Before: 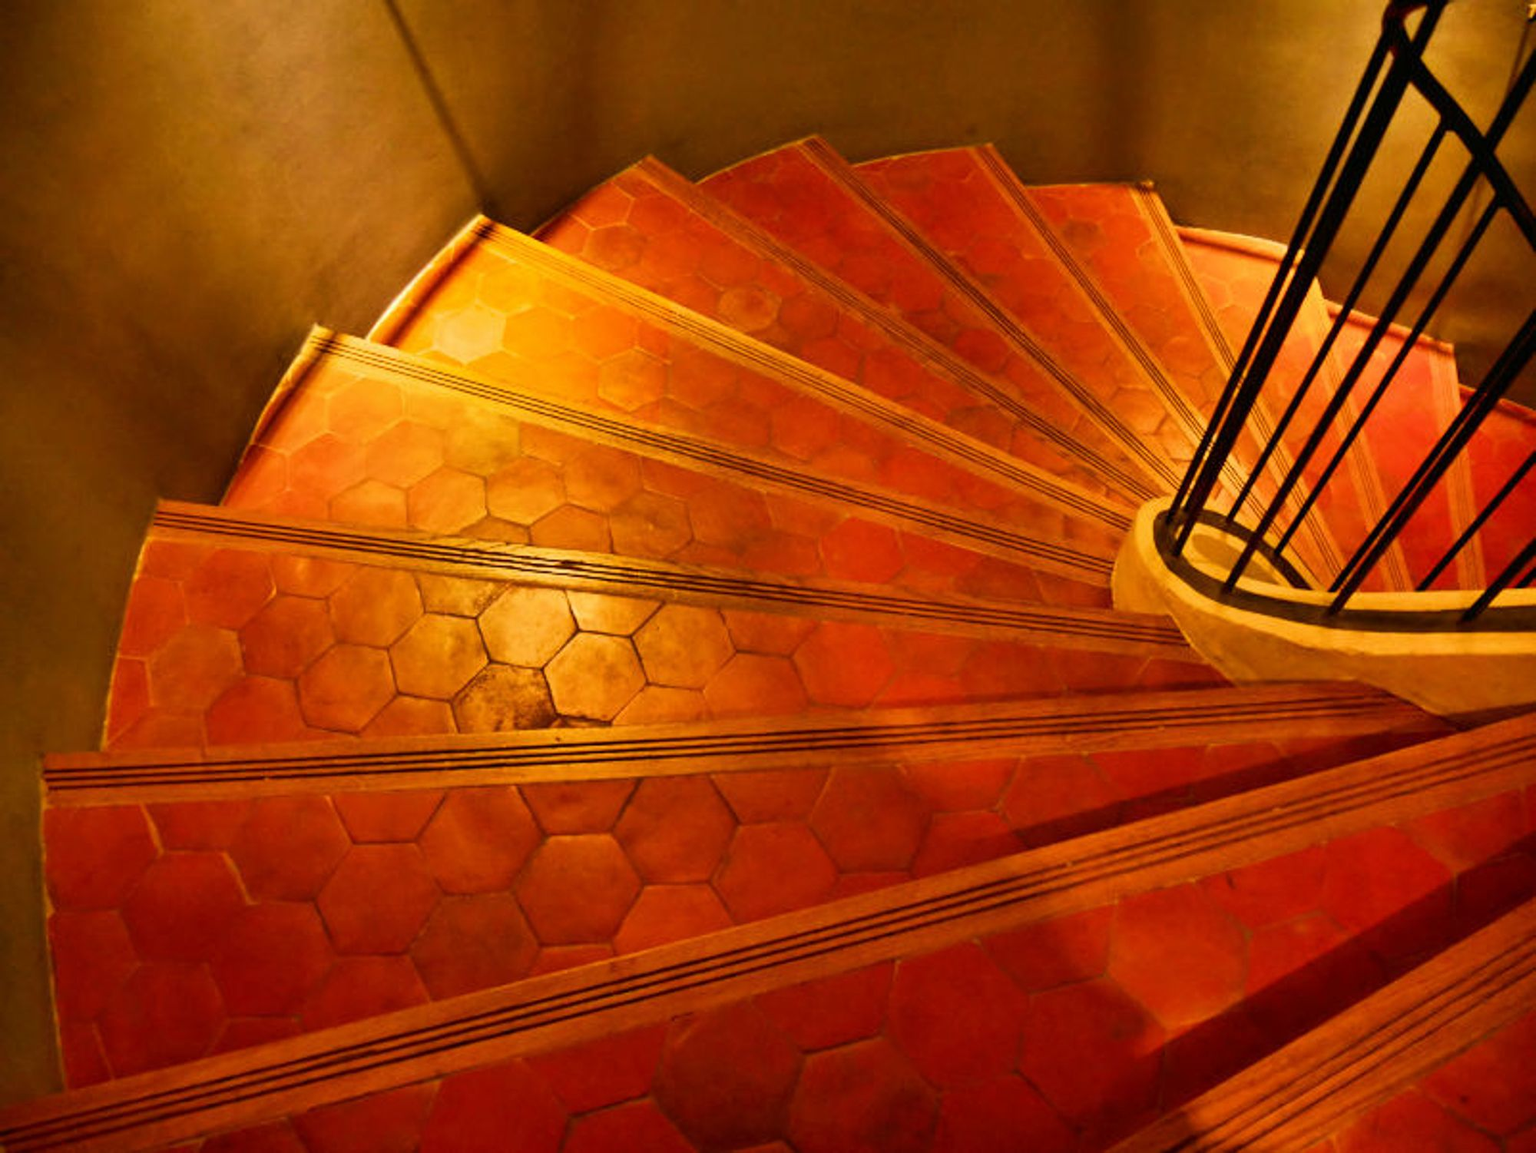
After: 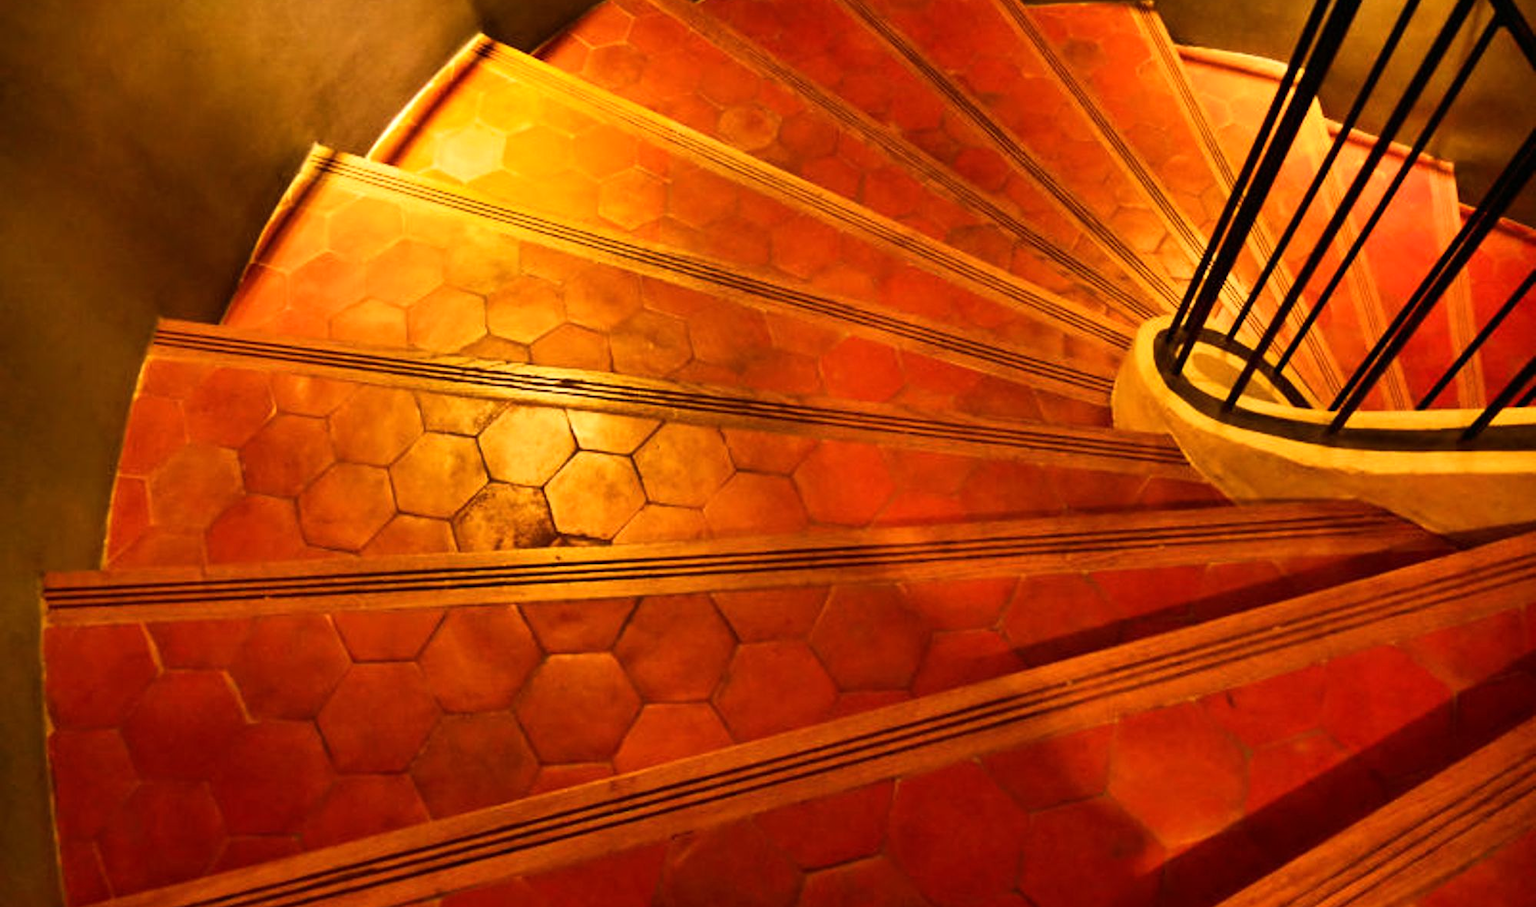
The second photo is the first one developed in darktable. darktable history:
crop and rotate: top 15.774%, bottom 5.506%
tone equalizer: -8 EV -0.417 EV, -7 EV -0.389 EV, -6 EV -0.333 EV, -5 EV -0.222 EV, -3 EV 0.222 EV, -2 EV 0.333 EV, -1 EV 0.389 EV, +0 EV 0.417 EV, edges refinement/feathering 500, mask exposure compensation -1.57 EV, preserve details no
